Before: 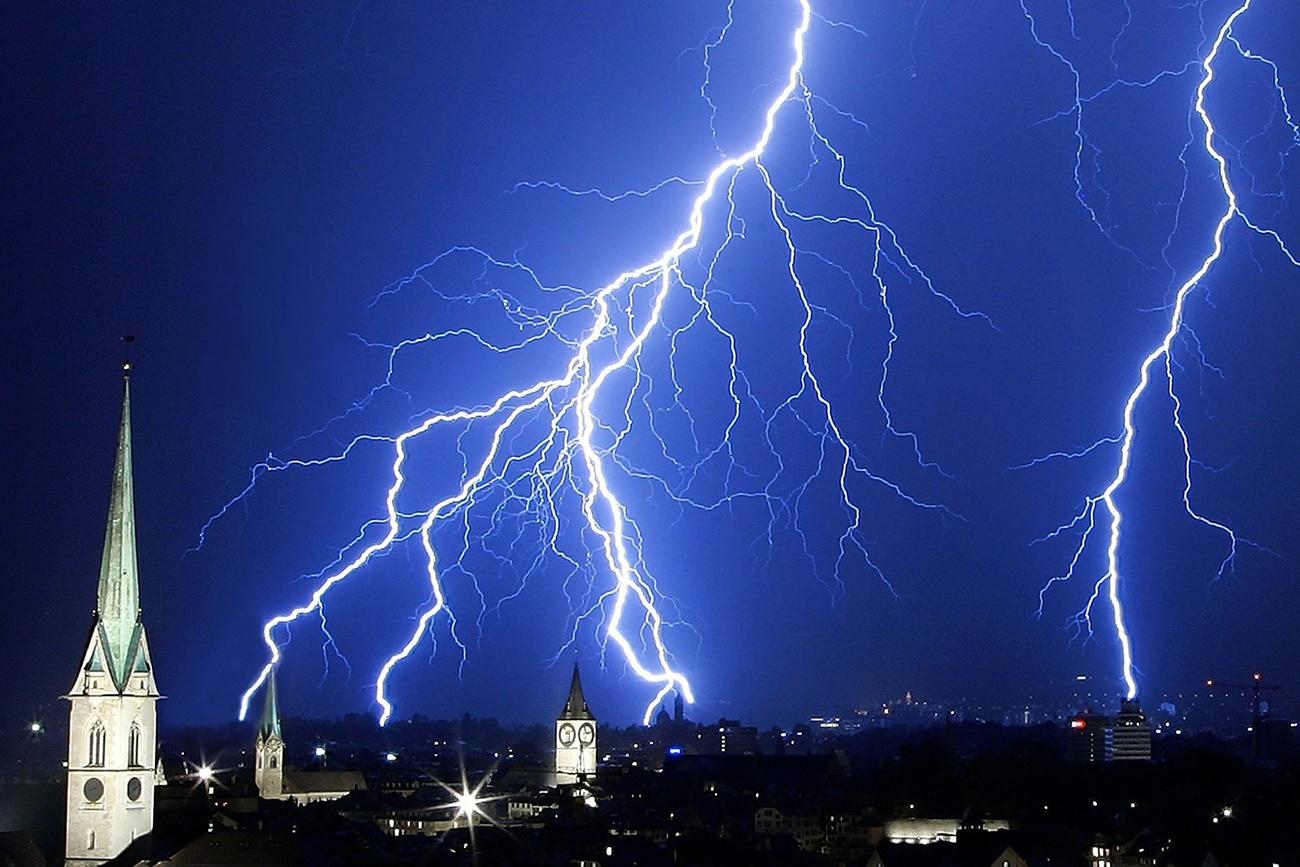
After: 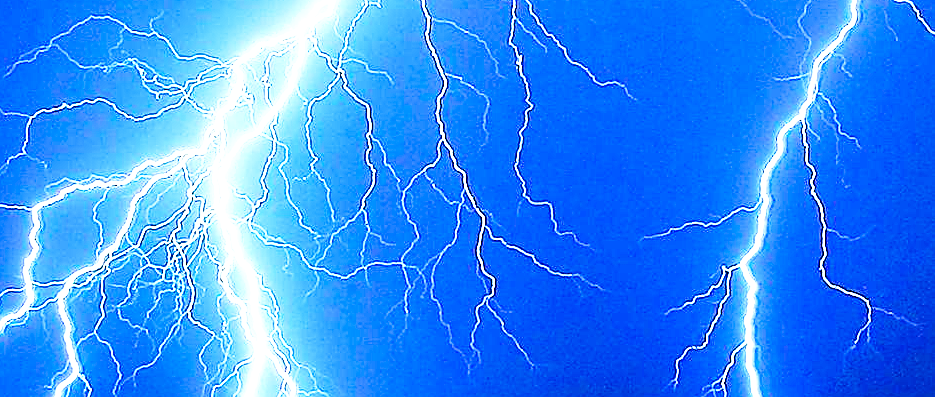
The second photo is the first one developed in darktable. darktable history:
exposure: exposure 1.478 EV, compensate exposure bias true, compensate highlight preservation false
base curve: curves: ch0 [(0, 0) (0.028, 0.03) (0.121, 0.232) (0.46, 0.748) (0.859, 0.968) (1, 1)], preserve colors none
sharpen: on, module defaults
crop and rotate: left 28.063%, top 26.646%, bottom 27.515%
shadows and highlights: shadows 58.82, soften with gaussian
color balance rgb: highlights gain › luminance 15.475%, highlights gain › chroma 3.874%, highlights gain › hue 210.96°, perceptual saturation grading › global saturation 30.933%
